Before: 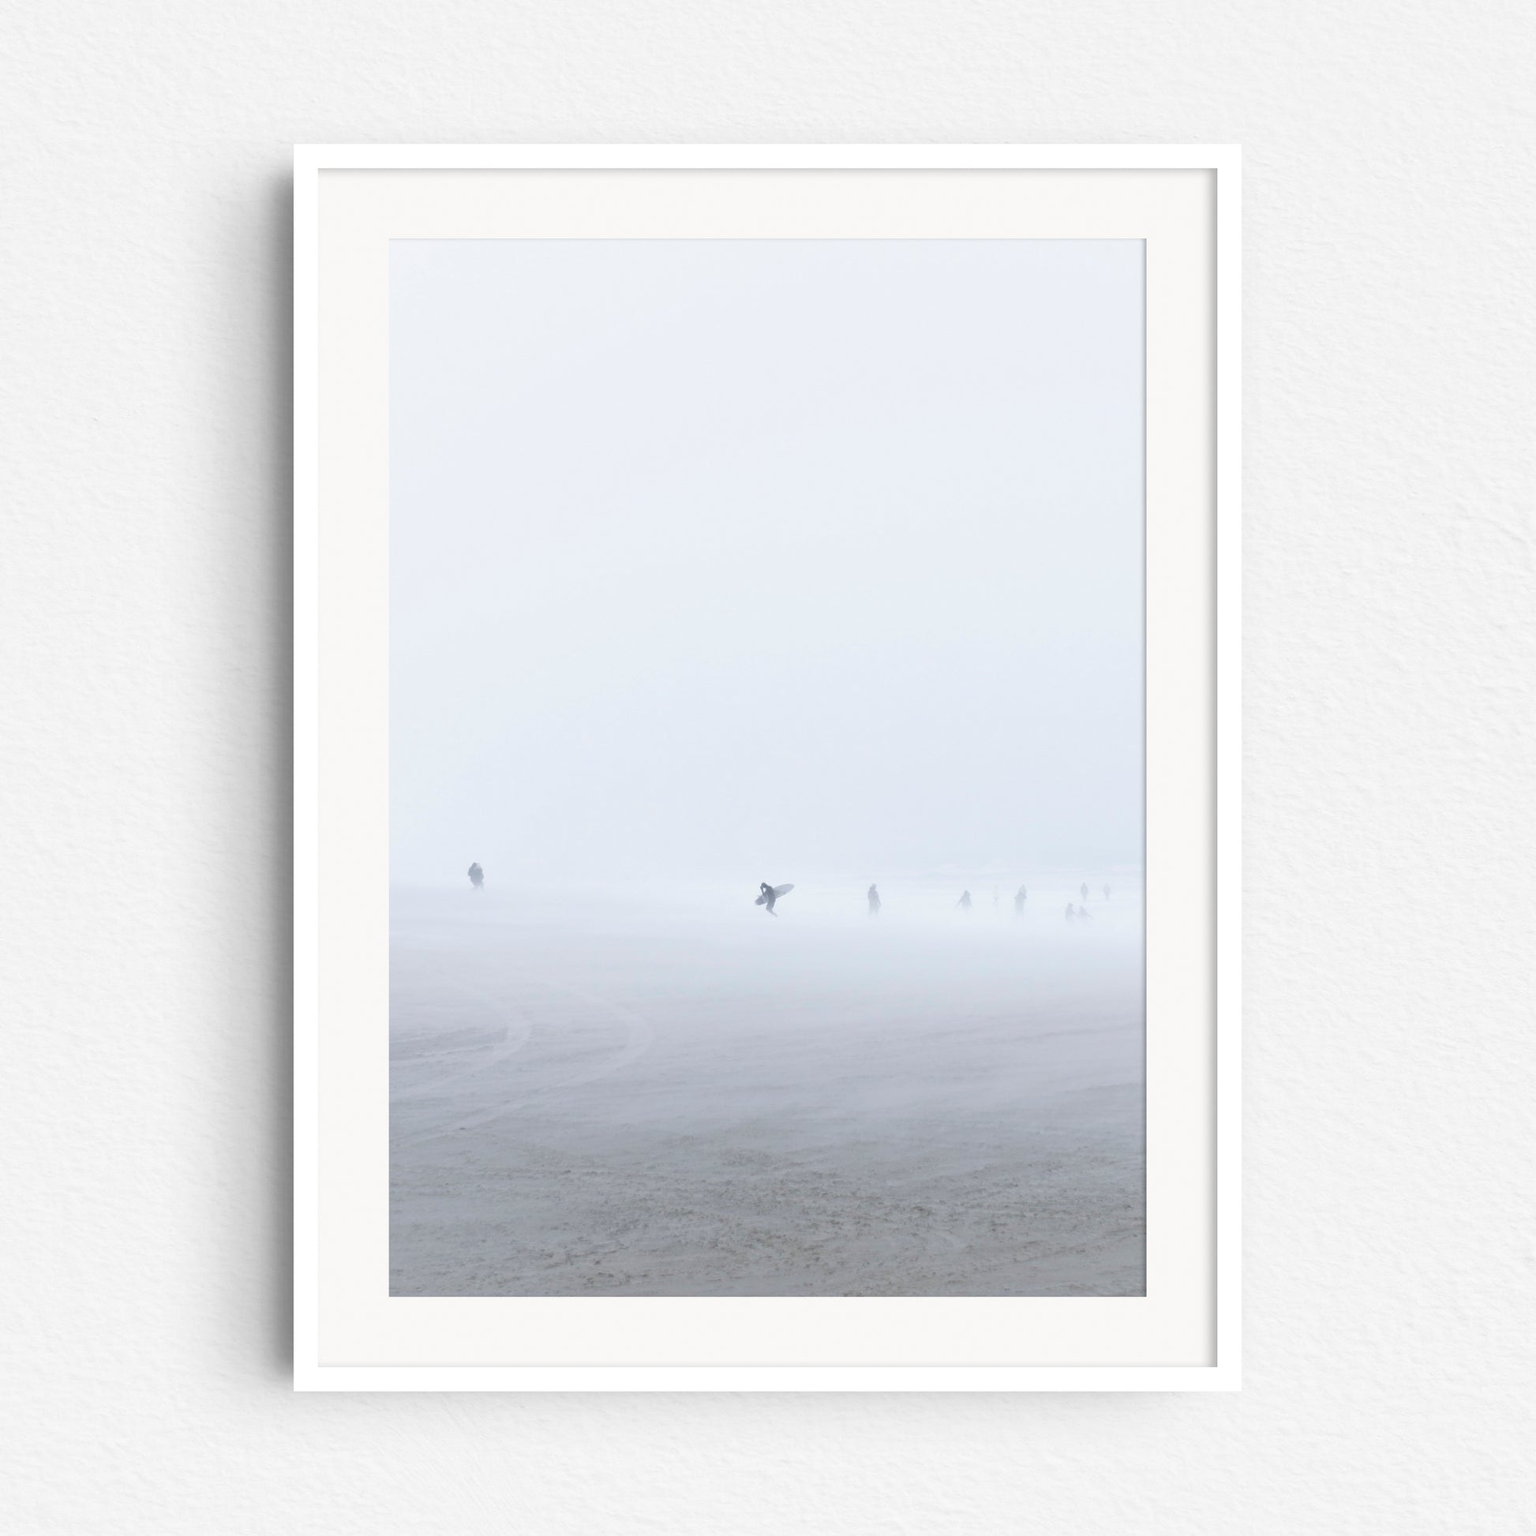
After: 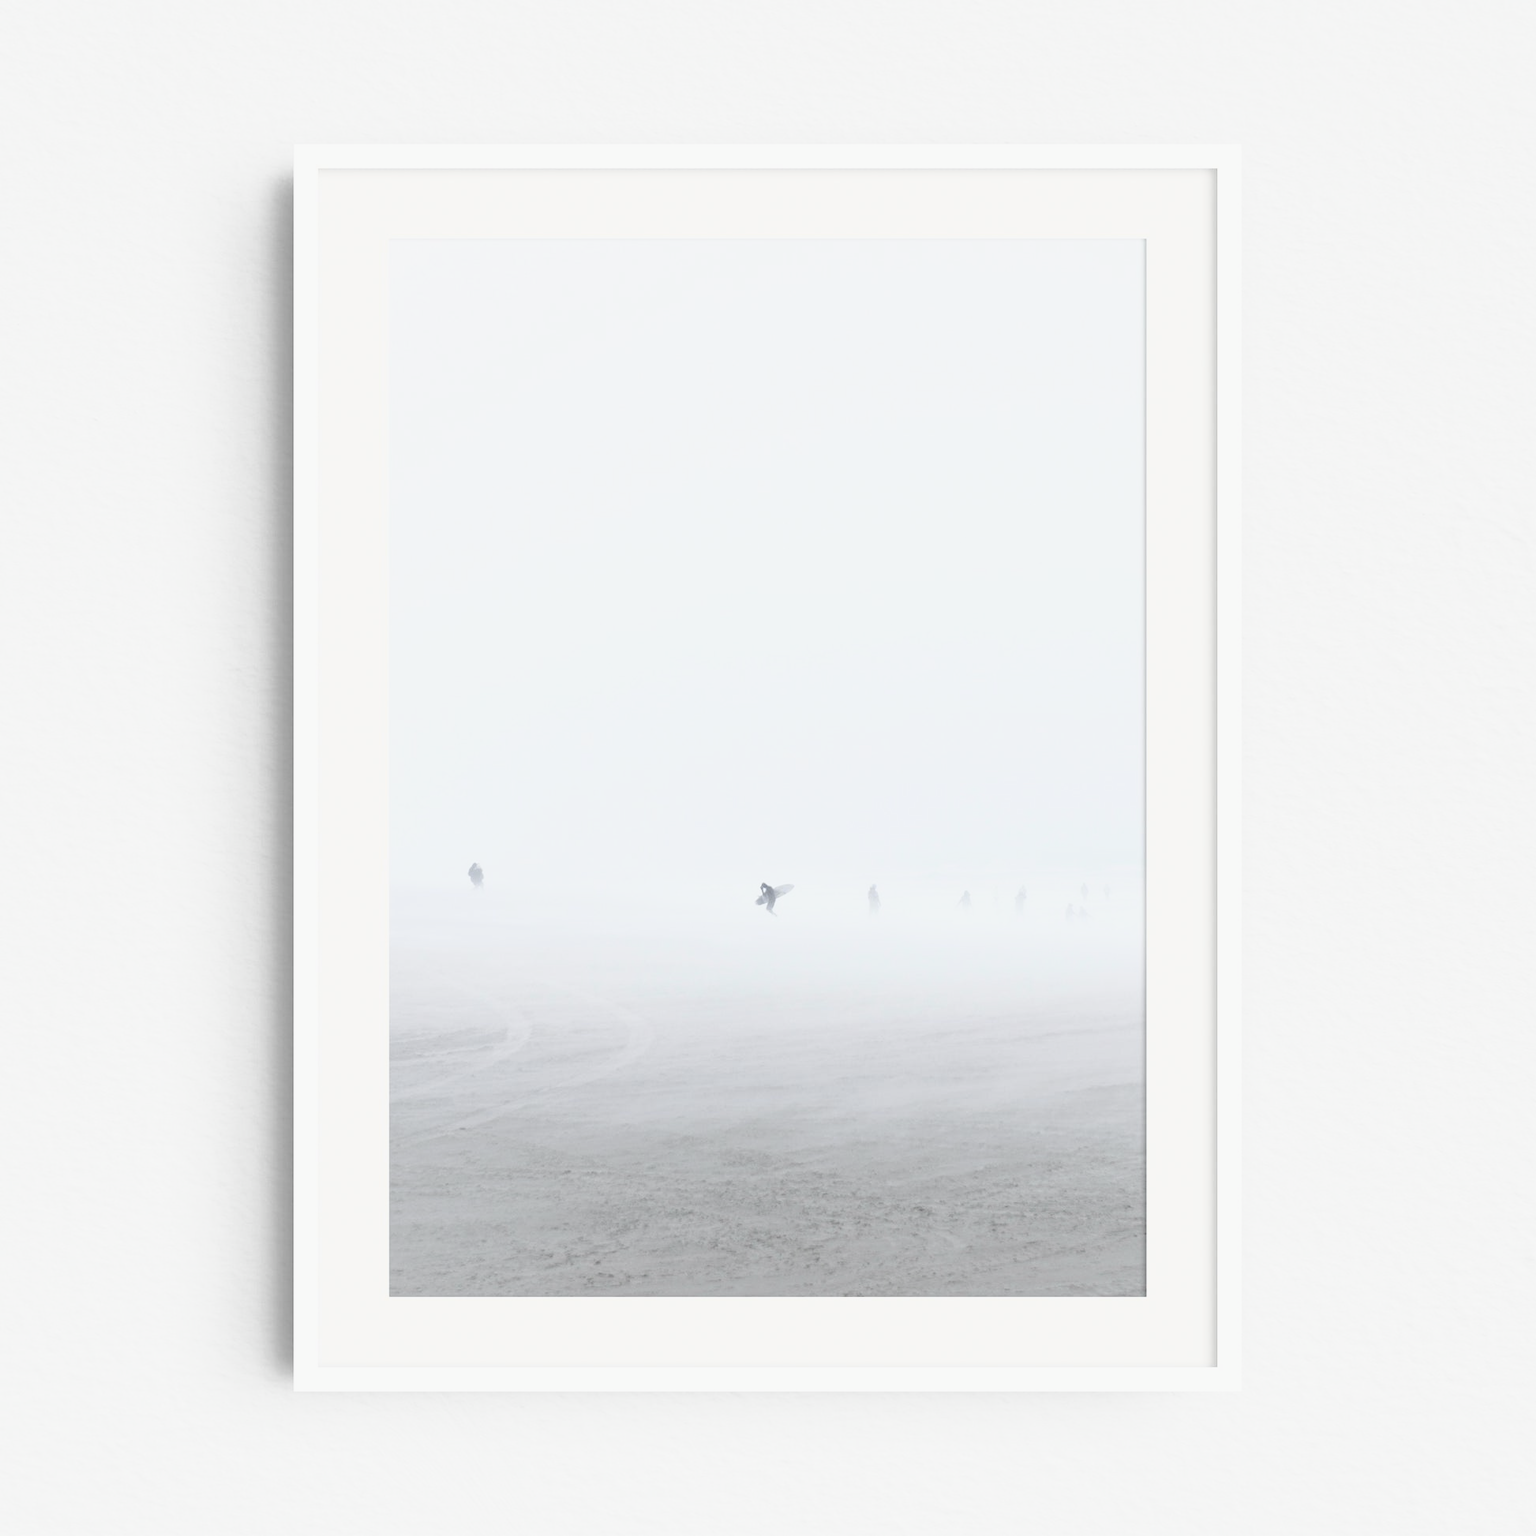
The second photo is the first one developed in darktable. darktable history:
tone curve: curves: ch0 [(0, 0) (0.136, 0.071) (0.346, 0.366) (0.489, 0.573) (0.66, 0.748) (0.858, 0.926) (1, 0.977)]; ch1 [(0, 0) (0.353, 0.344) (0.45, 0.46) (0.498, 0.498) (0.521, 0.512) (0.563, 0.559) (0.592, 0.605) (0.641, 0.673) (1, 1)]; ch2 [(0, 0) (0.333, 0.346) (0.375, 0.375) (0.424, 0.43) (0.476, 0.492) (0.502, 0.502) (0.524, 0.531) (0.579, 0.61) (0.612, 0.644) (0.641, 0.722) (1, 1)], color space Lab, independent channels, preserve colors none
